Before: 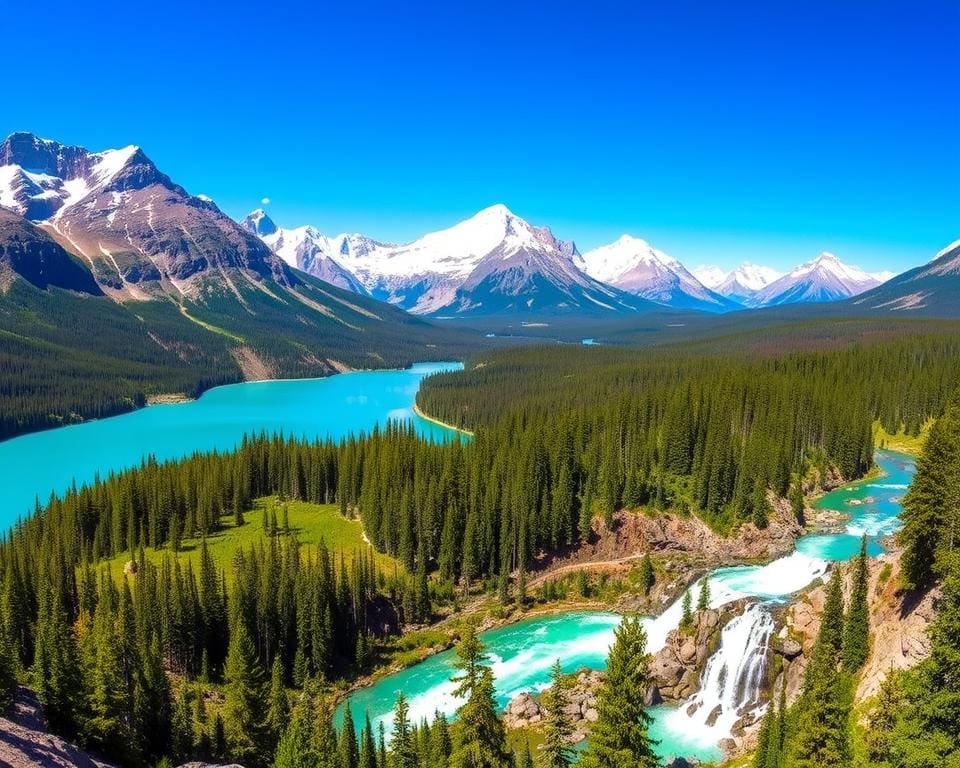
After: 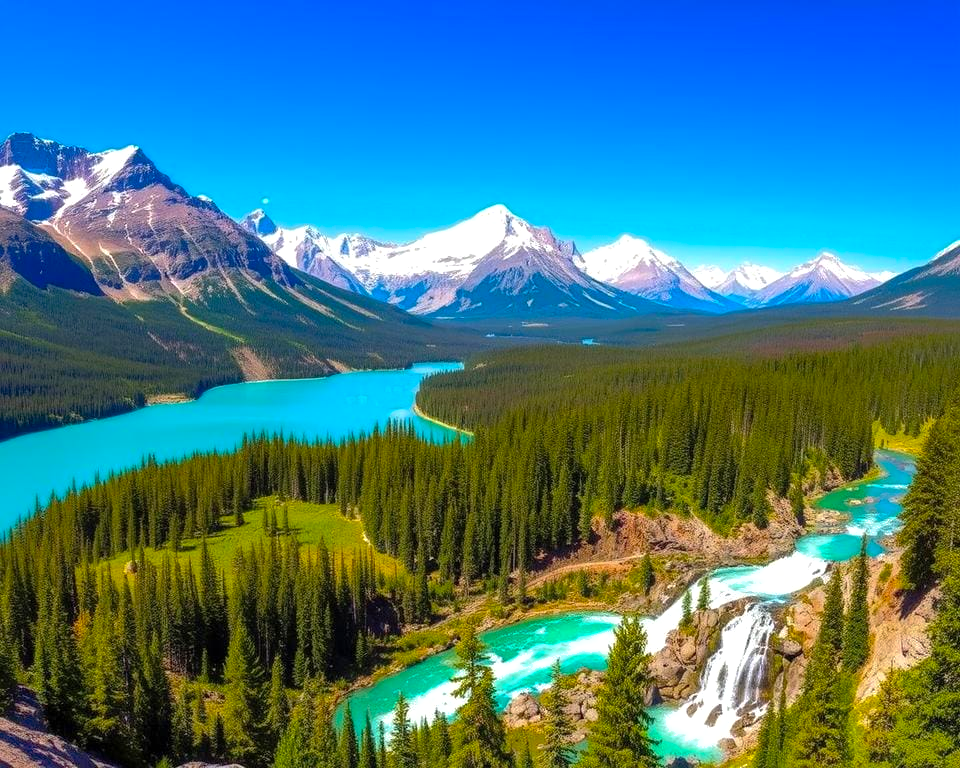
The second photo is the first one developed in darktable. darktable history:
color balance: contrast 6.48%, output saturation 113.3%
shadows and highlights: on, module defaults
tone equalizer: on, module defaults
